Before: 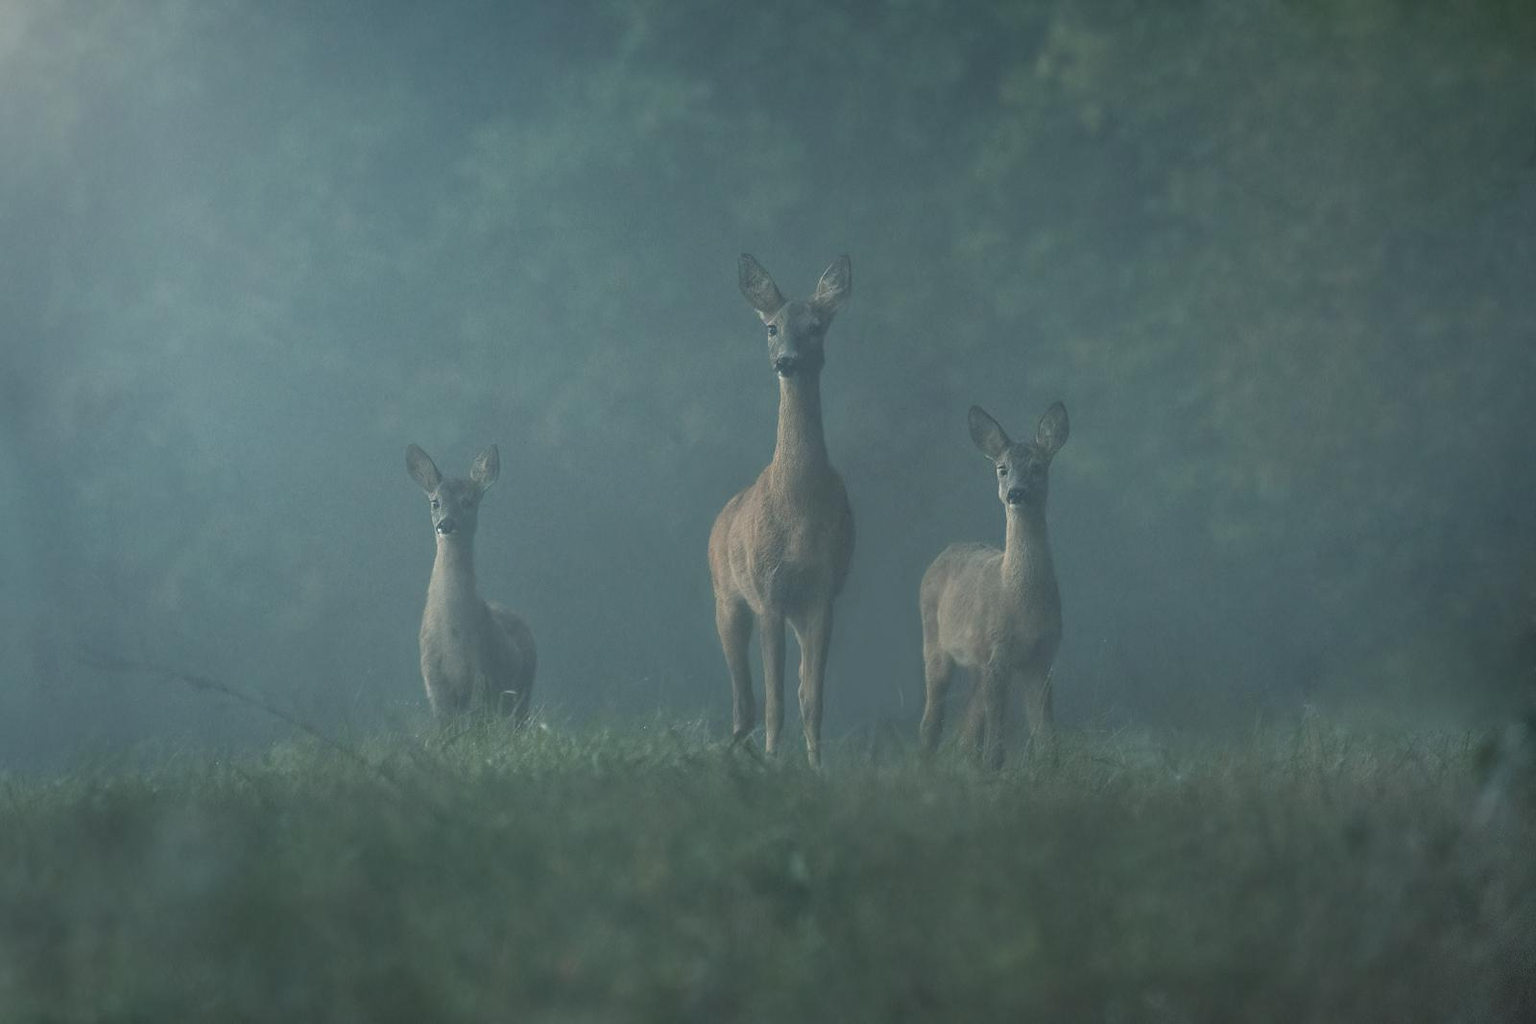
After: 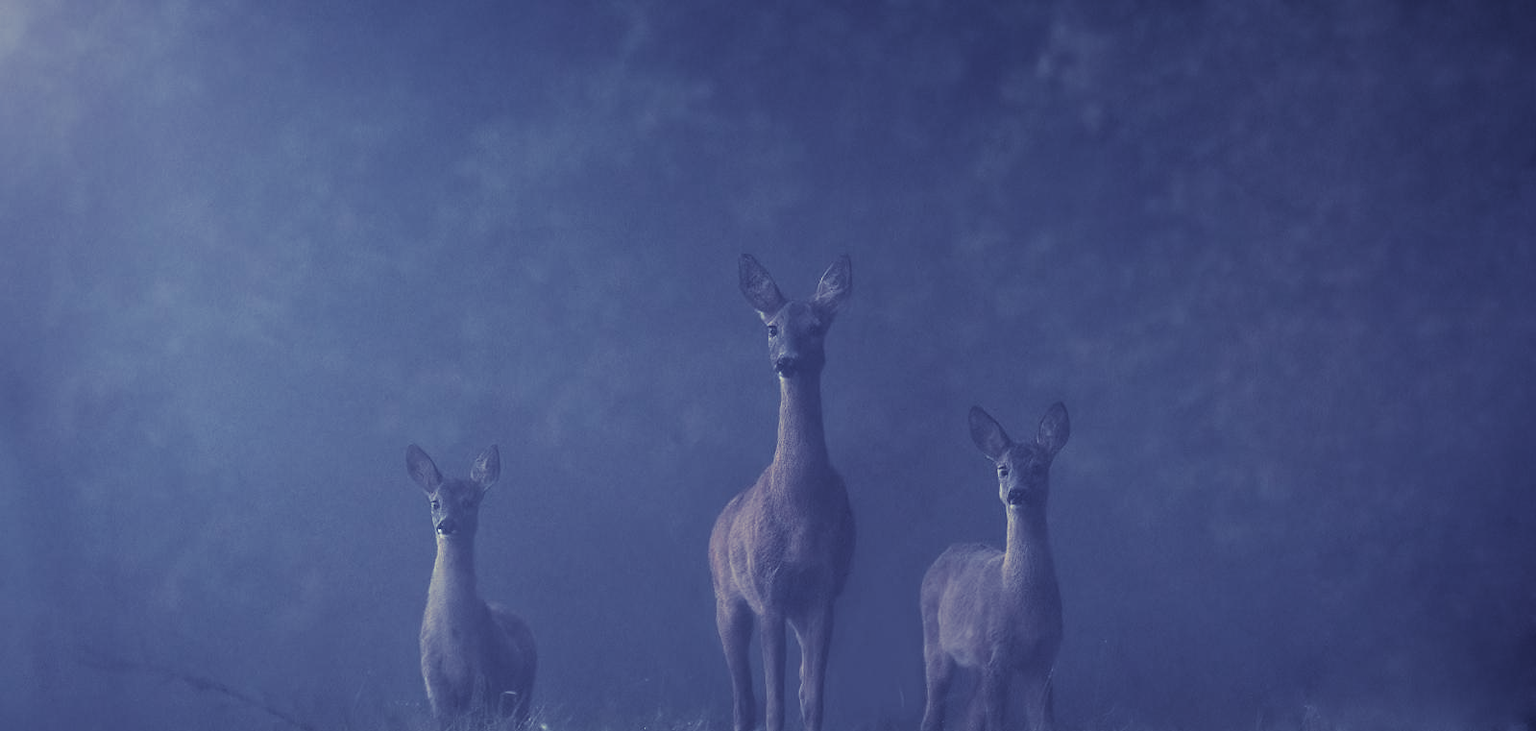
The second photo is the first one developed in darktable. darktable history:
crop: bottom 28.576%
split-toning: shadows › hue 242.67°, shadows › saturation 0.733, highlights › hue 45.33°, highlights › saturation 0.667, balance -53.304, compress 21.15%
